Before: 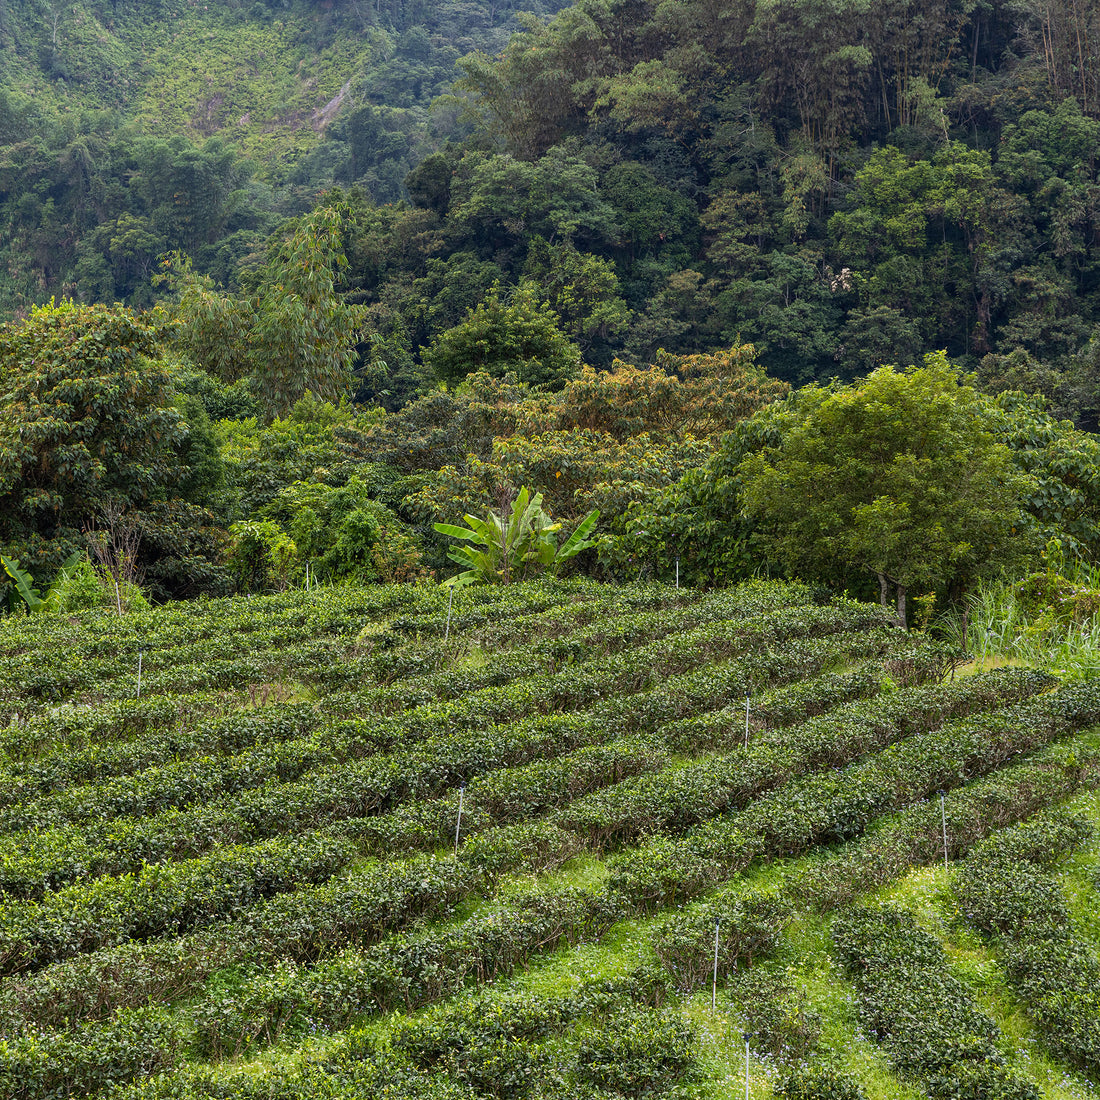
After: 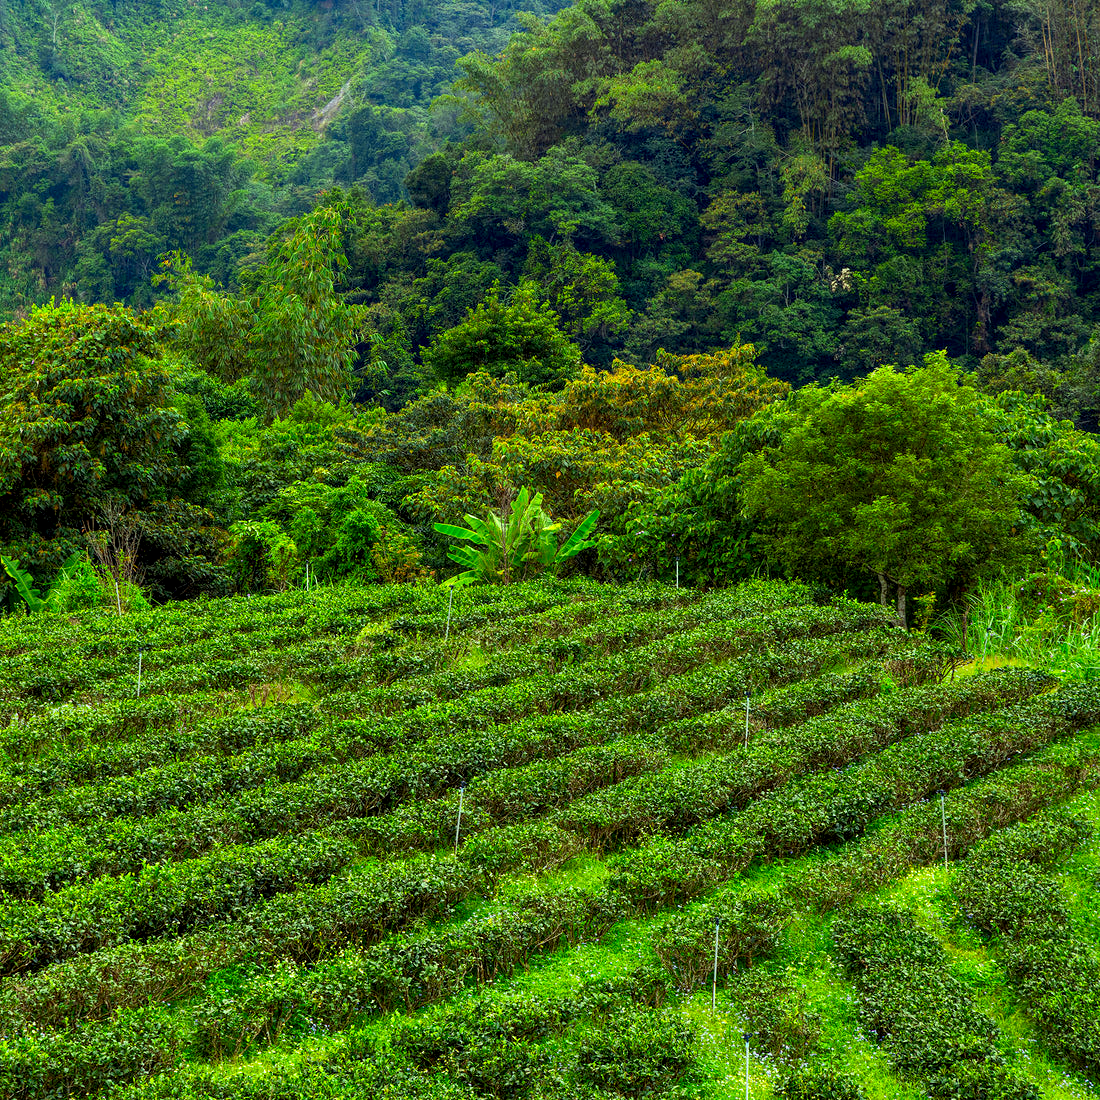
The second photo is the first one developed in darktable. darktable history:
color correction: highlights a* -11.23, highlights b* 9.83, saturation 1.72
local contrast: highlights 122%, shadows 140%, detail 140%, midtone range 0.253
